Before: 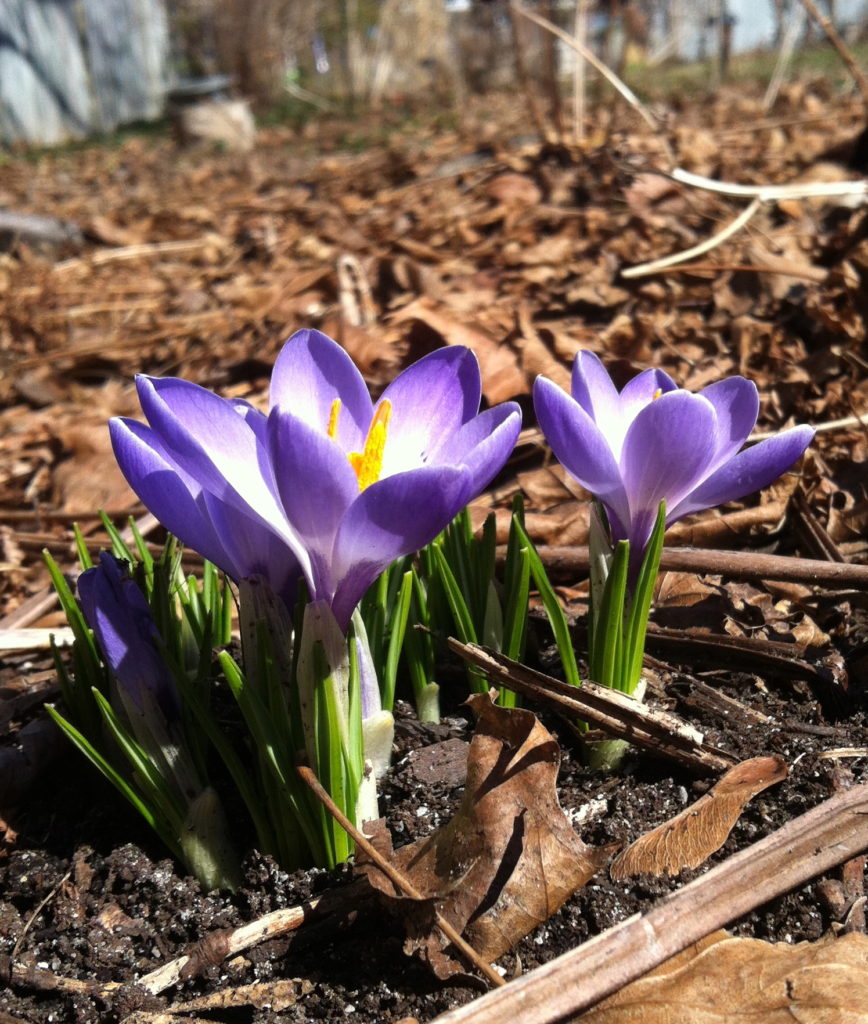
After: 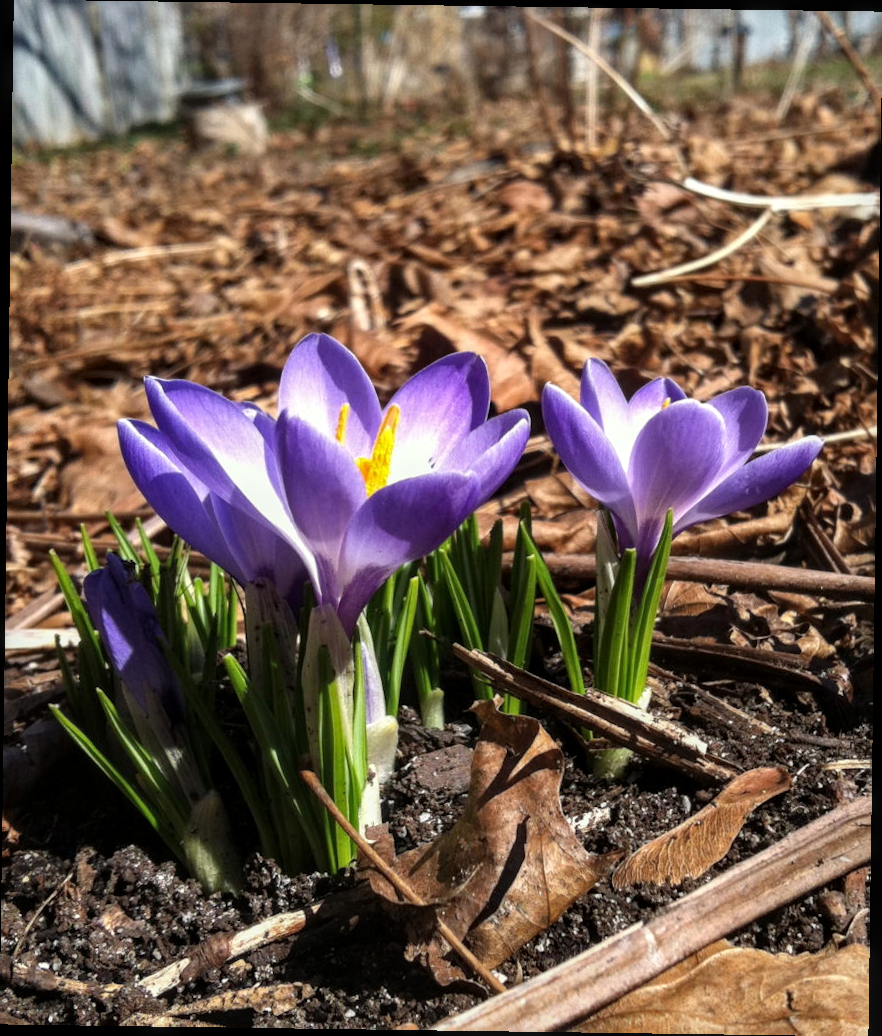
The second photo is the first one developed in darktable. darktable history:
local contrast: on, module defaults
rotate and perspective: rotation 0.8°, automatic cropping off
